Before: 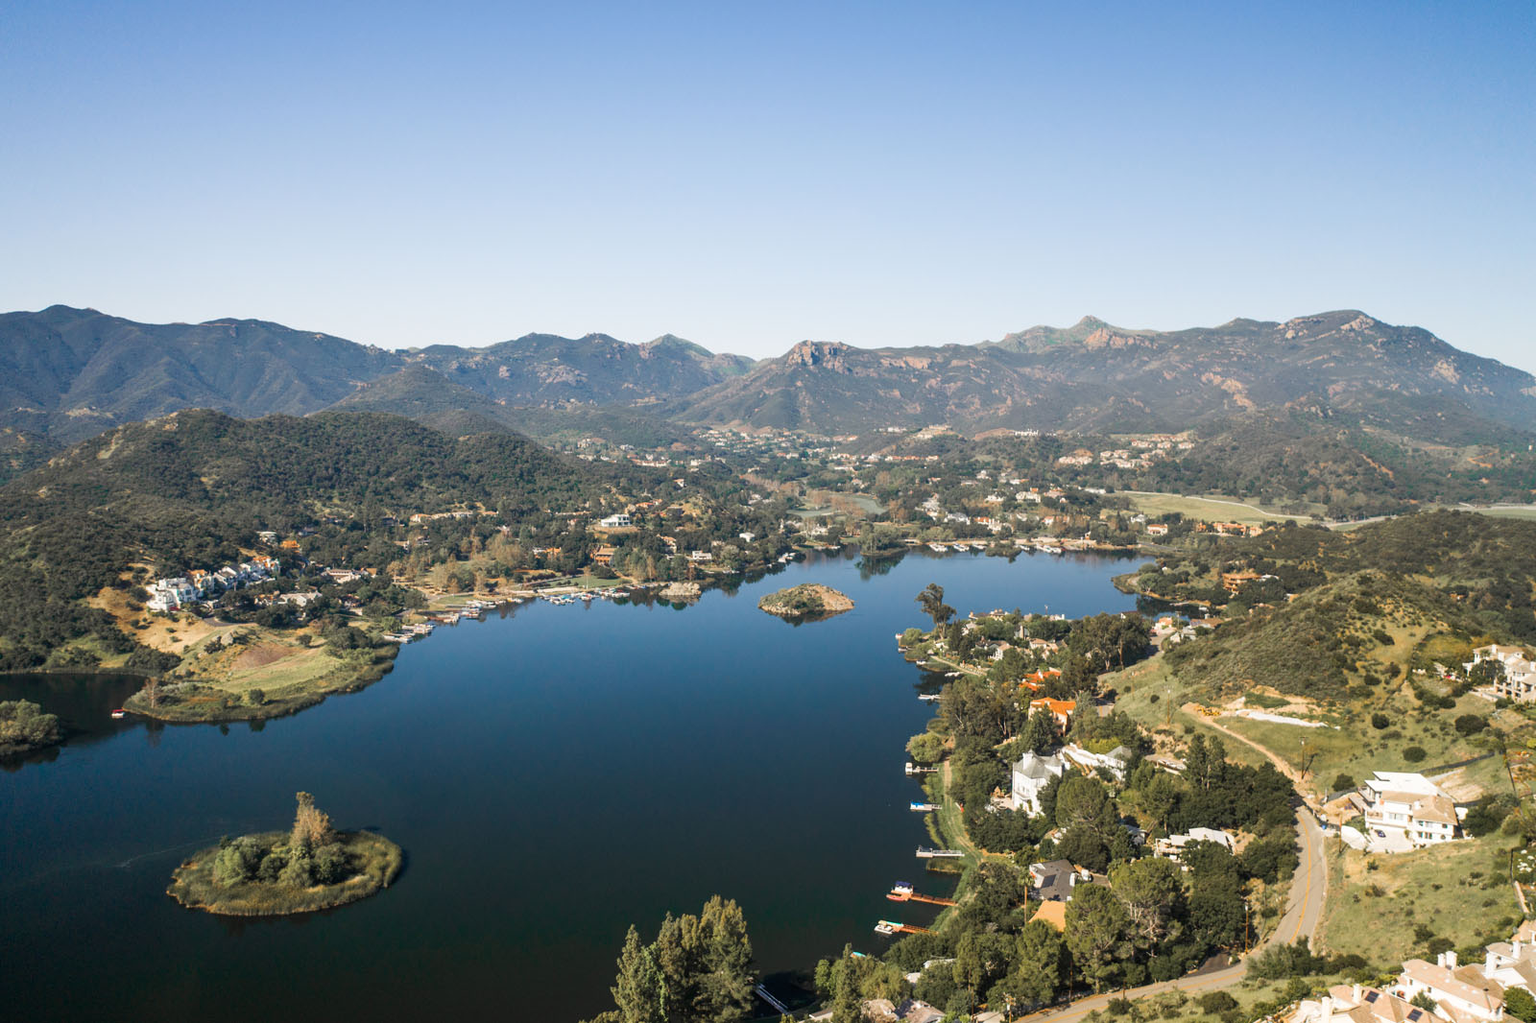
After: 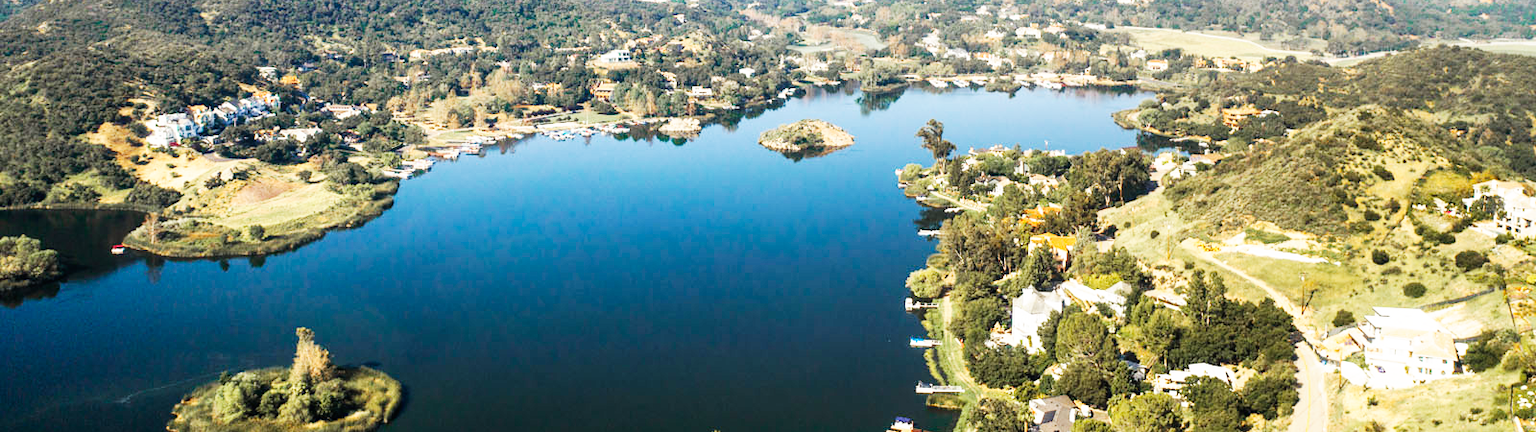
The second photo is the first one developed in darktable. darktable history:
base curve: curves: ch0 [(0, 0) (0.007, 0.004) (0.027, 0.03) (0.046, 0.07) (0.207, 0.54) (0.442, 0.872) (0.673, 0.972) (1, 1)], preserve colors none
crop: top 45.484%, bottom 12.274%
